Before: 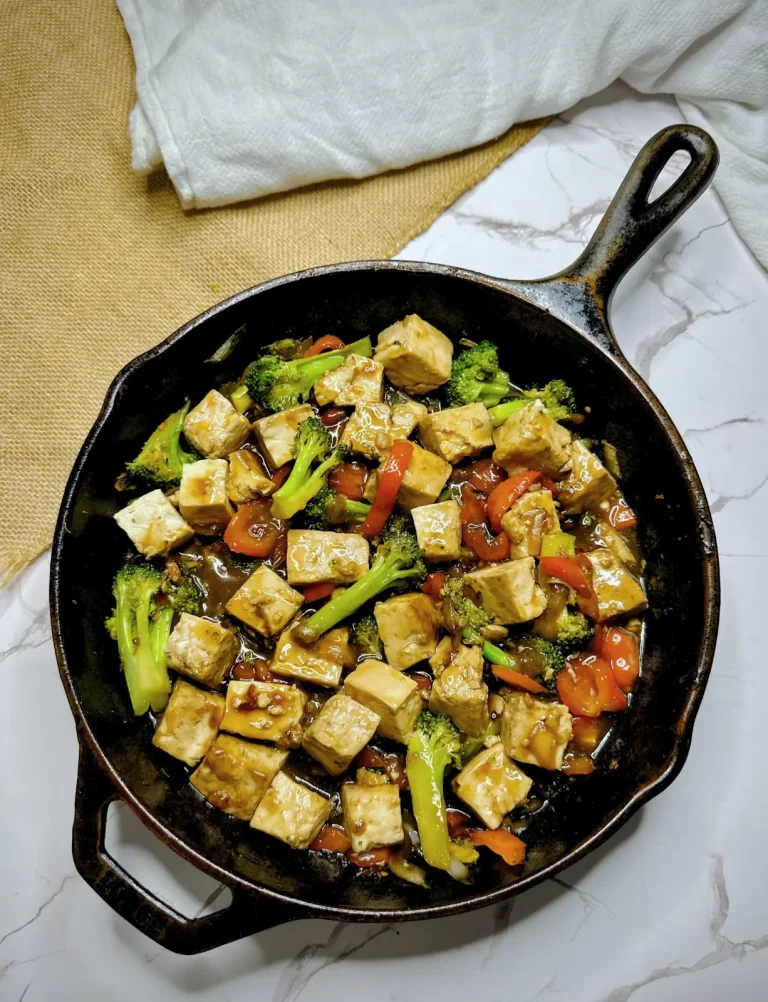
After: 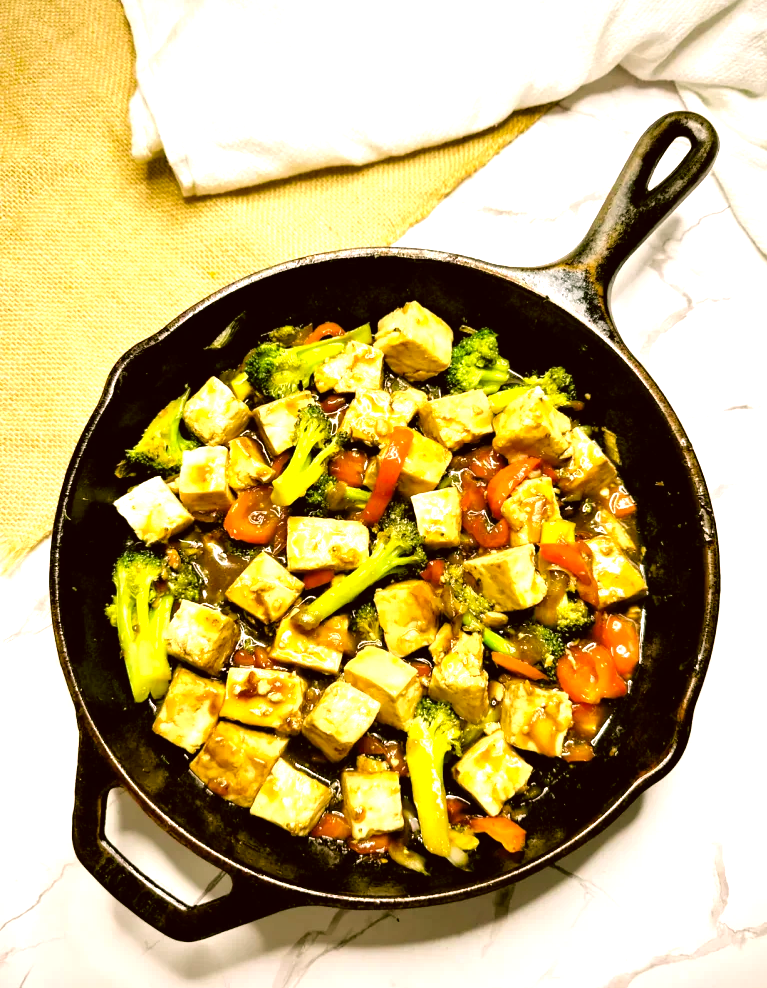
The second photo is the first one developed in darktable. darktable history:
color correction: highlights a* 8.22, highlights b* 15.27, shadows a* -0.592, shadows b* 26.13
exposure: exposure 0.56 EV, compensate highlight preservation false
crop: top 1.395%, right 0.088%
tone equalizer: -8 EV -0.722 EV, -7 EV -0.703 EV, -6 EV -0.597 EV, -5 EV -0.396 EV, -3 EV 0.39 EV, -2 EV 0.6 EV, -1 EV 0.689 EV, +0 EV 0.778 EV
